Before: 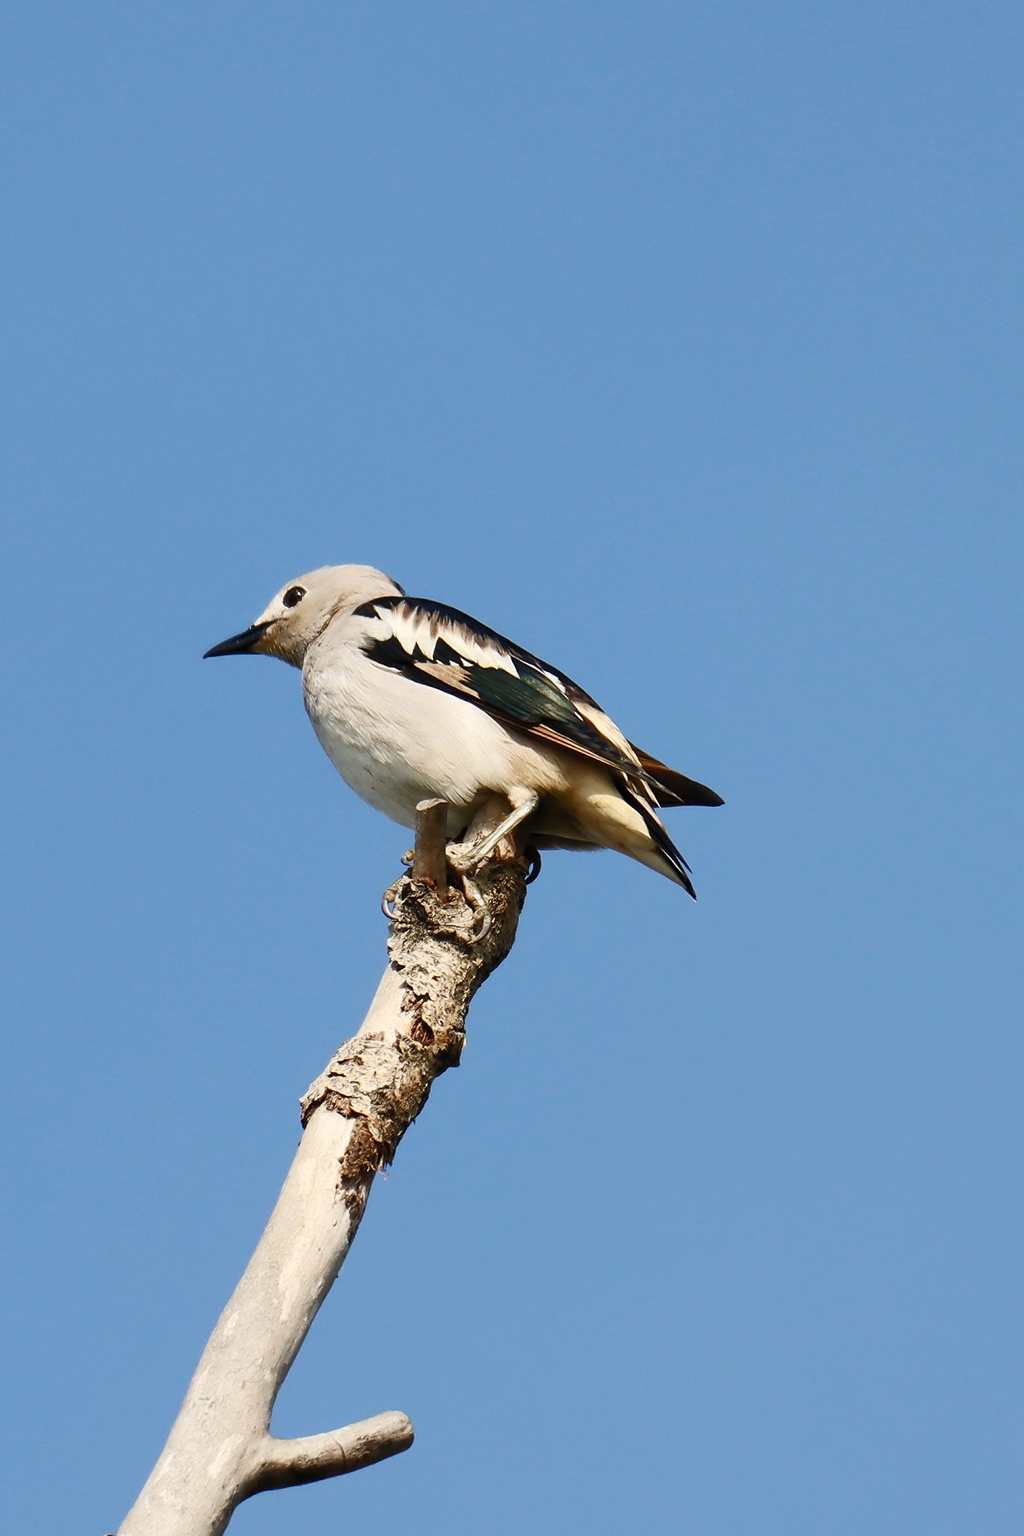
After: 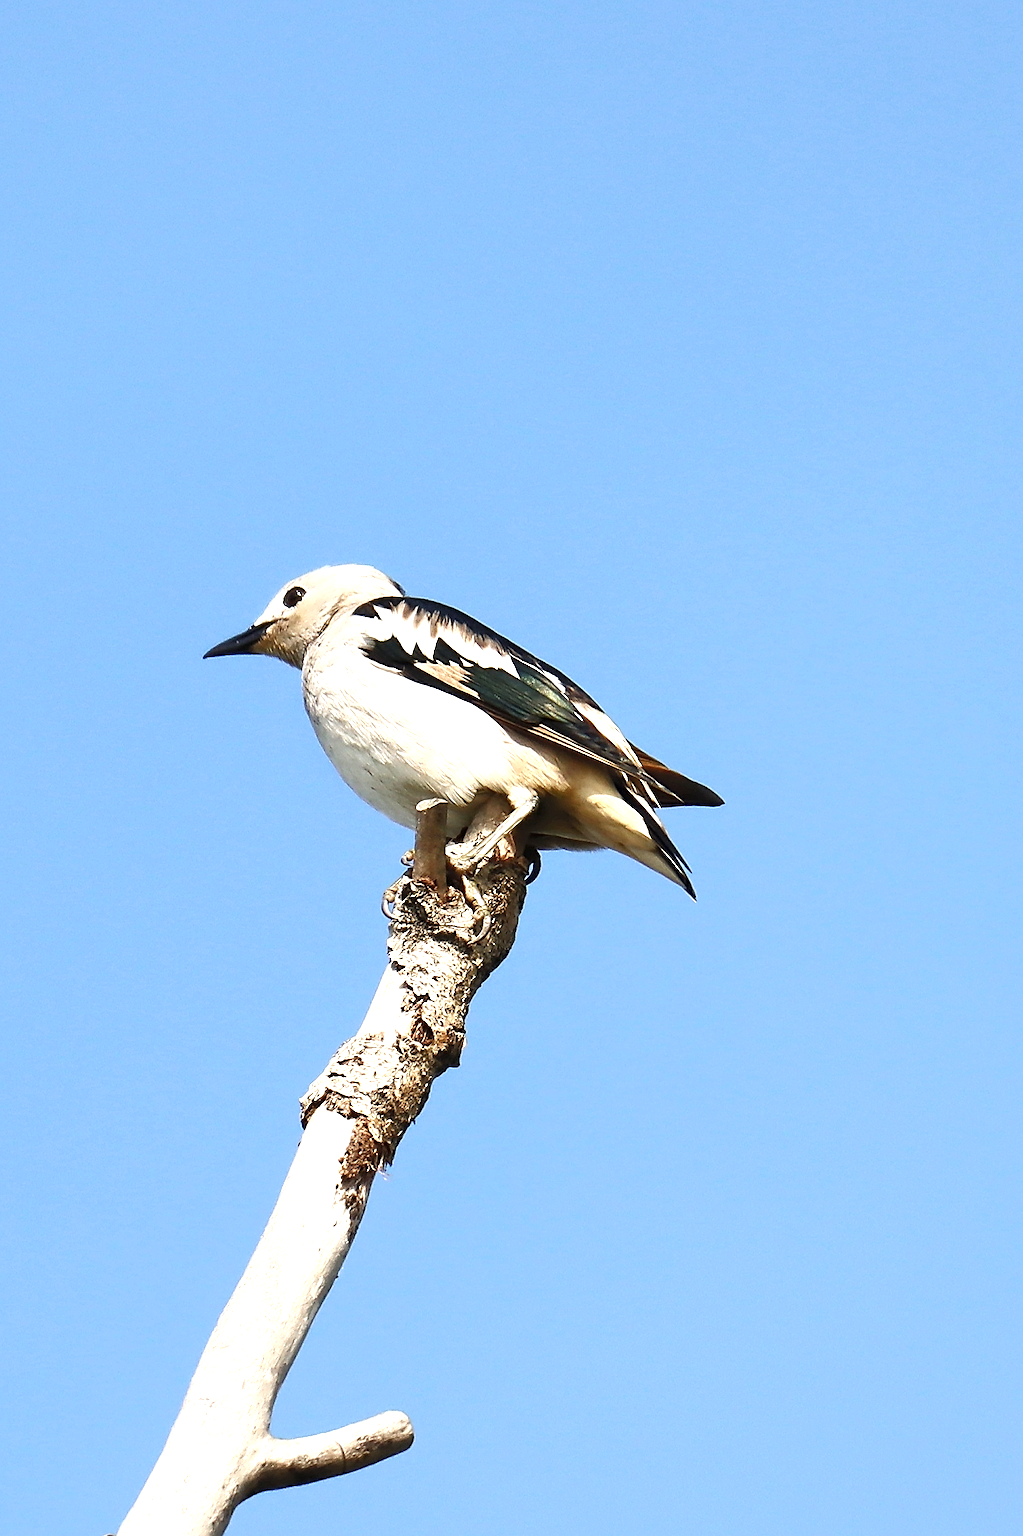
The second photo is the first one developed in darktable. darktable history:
tone equalizer: on, module defaults
exposure: black level correction 0, exposure 0.893 EV, compensate highlight preservation false
contrast brightness saturation: saturation -0.069
sharpen: on, module defaults
